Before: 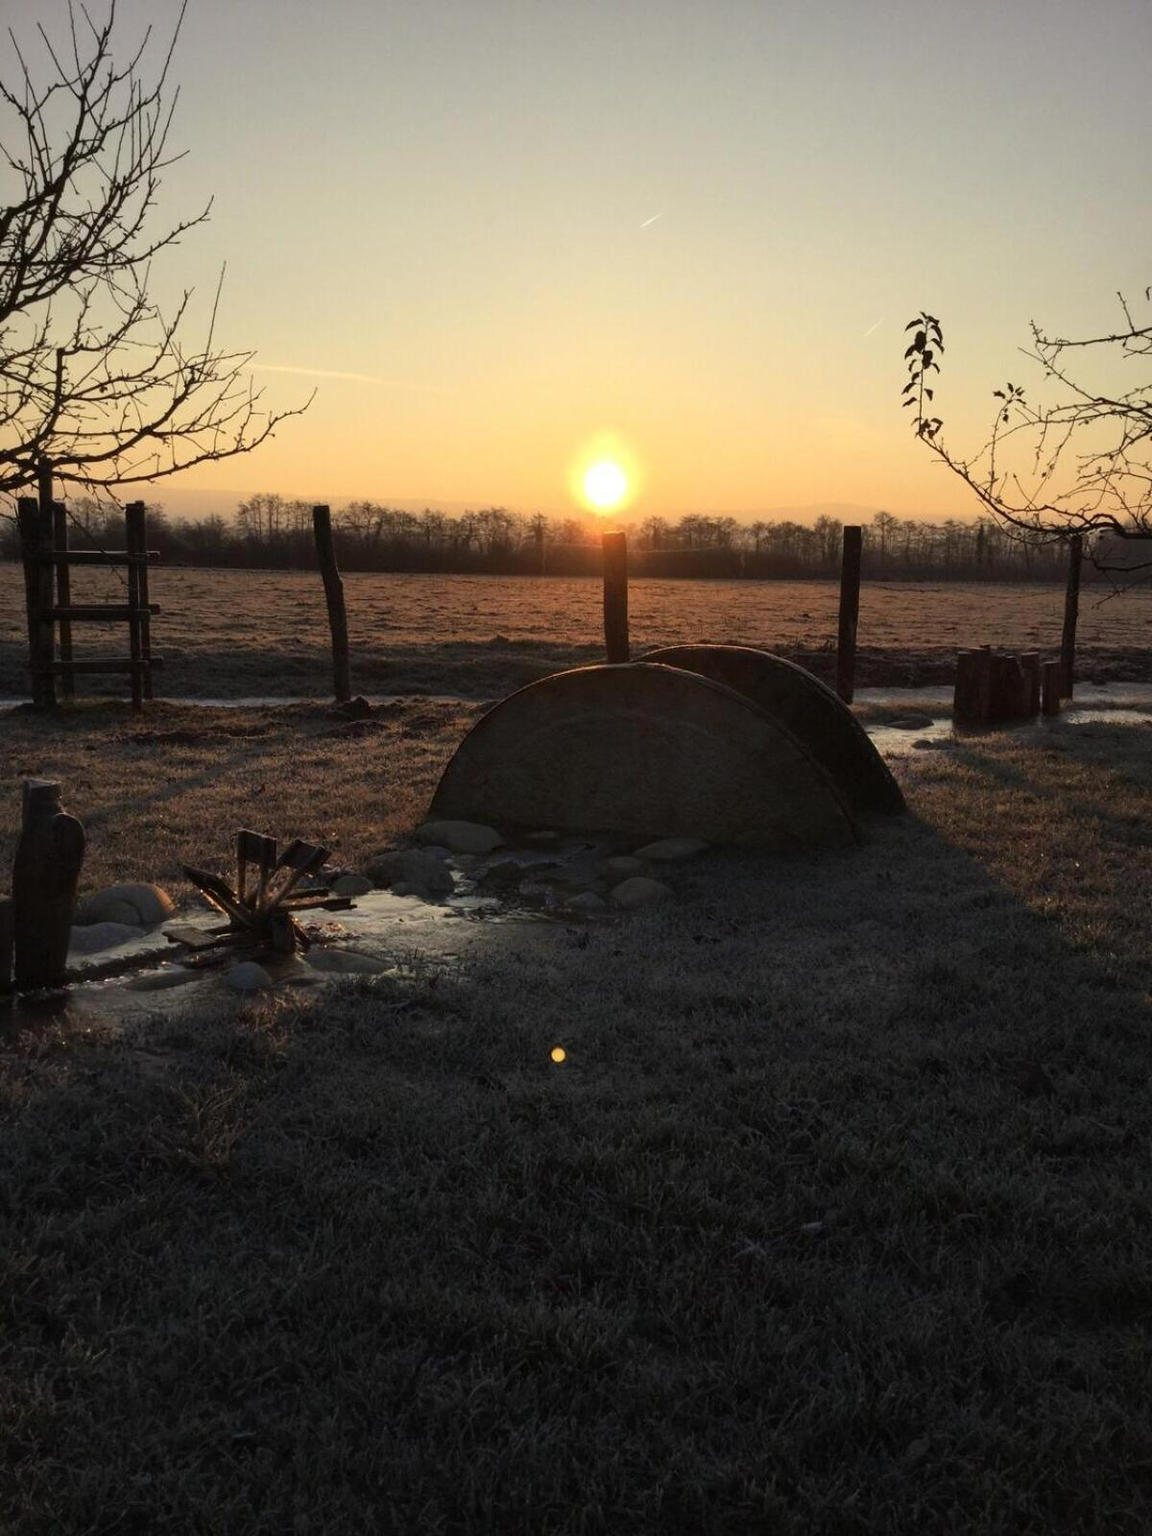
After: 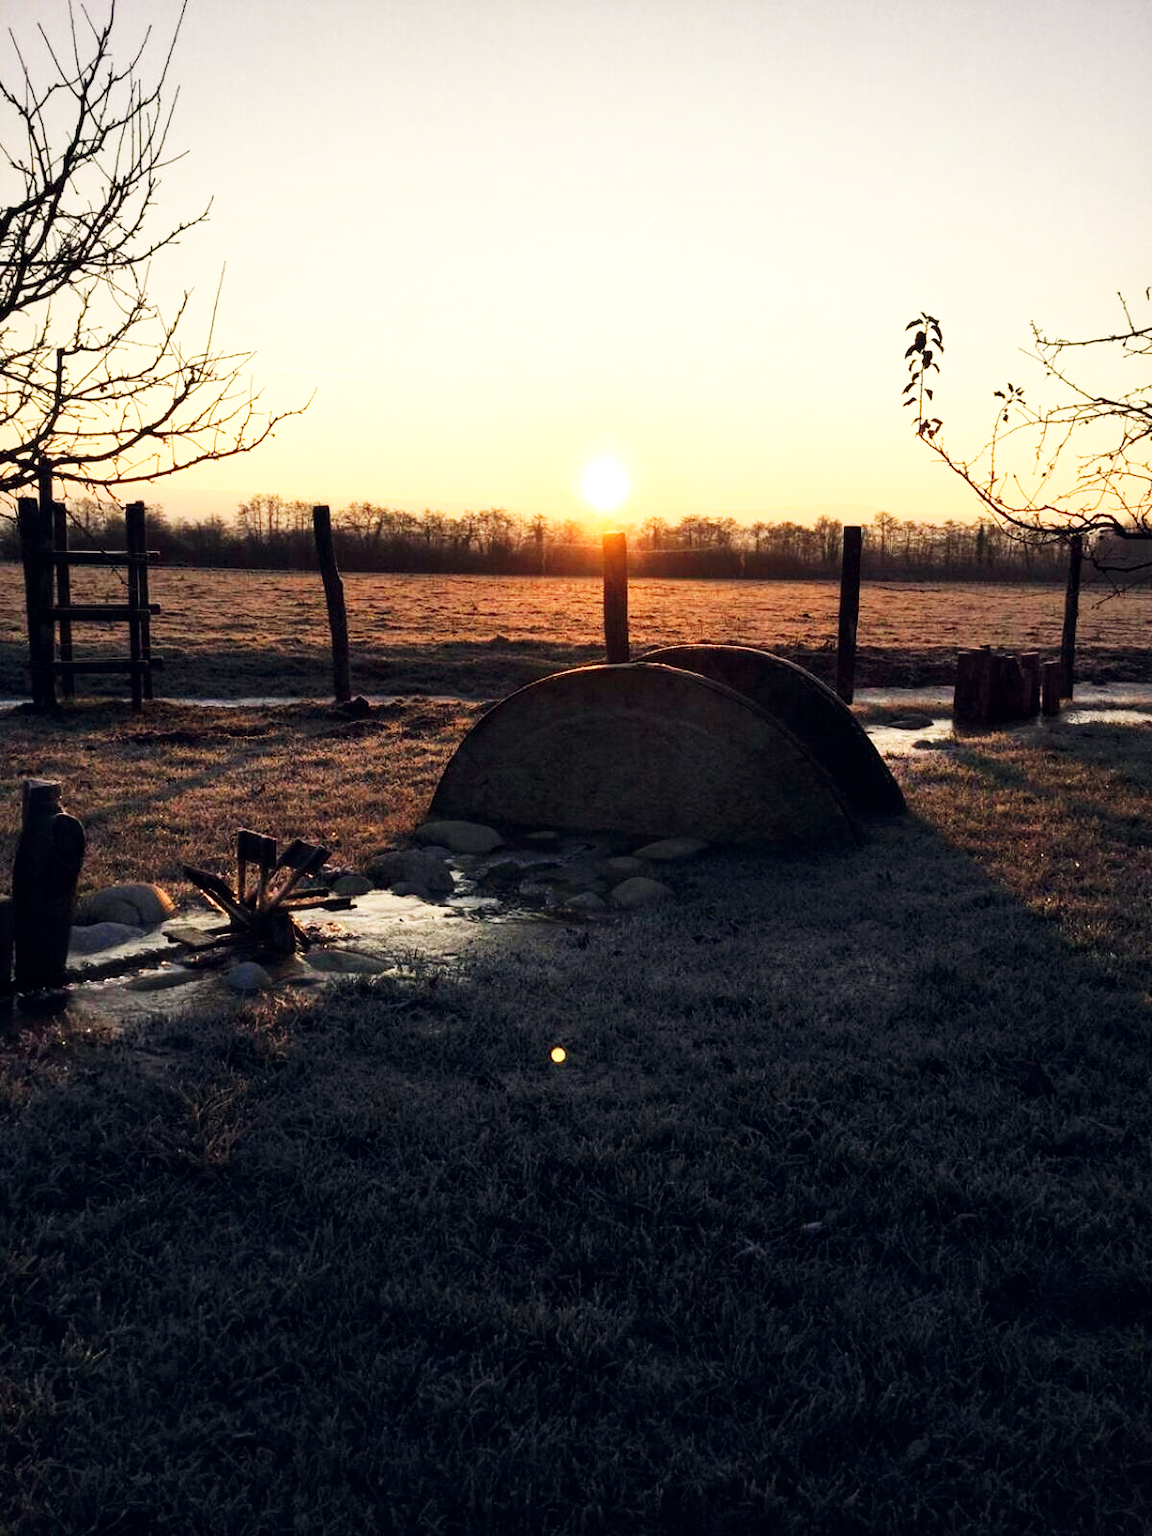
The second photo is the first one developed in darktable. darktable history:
local contrast: highlights 100%, shadows 100%, detail 120%, midtone range 0.2
color balance rgb: shadows lift › hue 87.51°, highlights gain › chroma 1.62%, highlights gain › hue 55.1°, global offset › chroma 0.06%, global offset › hue 253.66°, linear chroma grading › global chroma 0.5%
base curve "c1-sony": curves: ch0 [(0, 0) (0.007, 0.004) (0.027, 0.03) (0.046, 0.07) (0.207, 0.54) (0.442, 0.872) (0.673, 0.972) (1, 1)], preserve colors none
